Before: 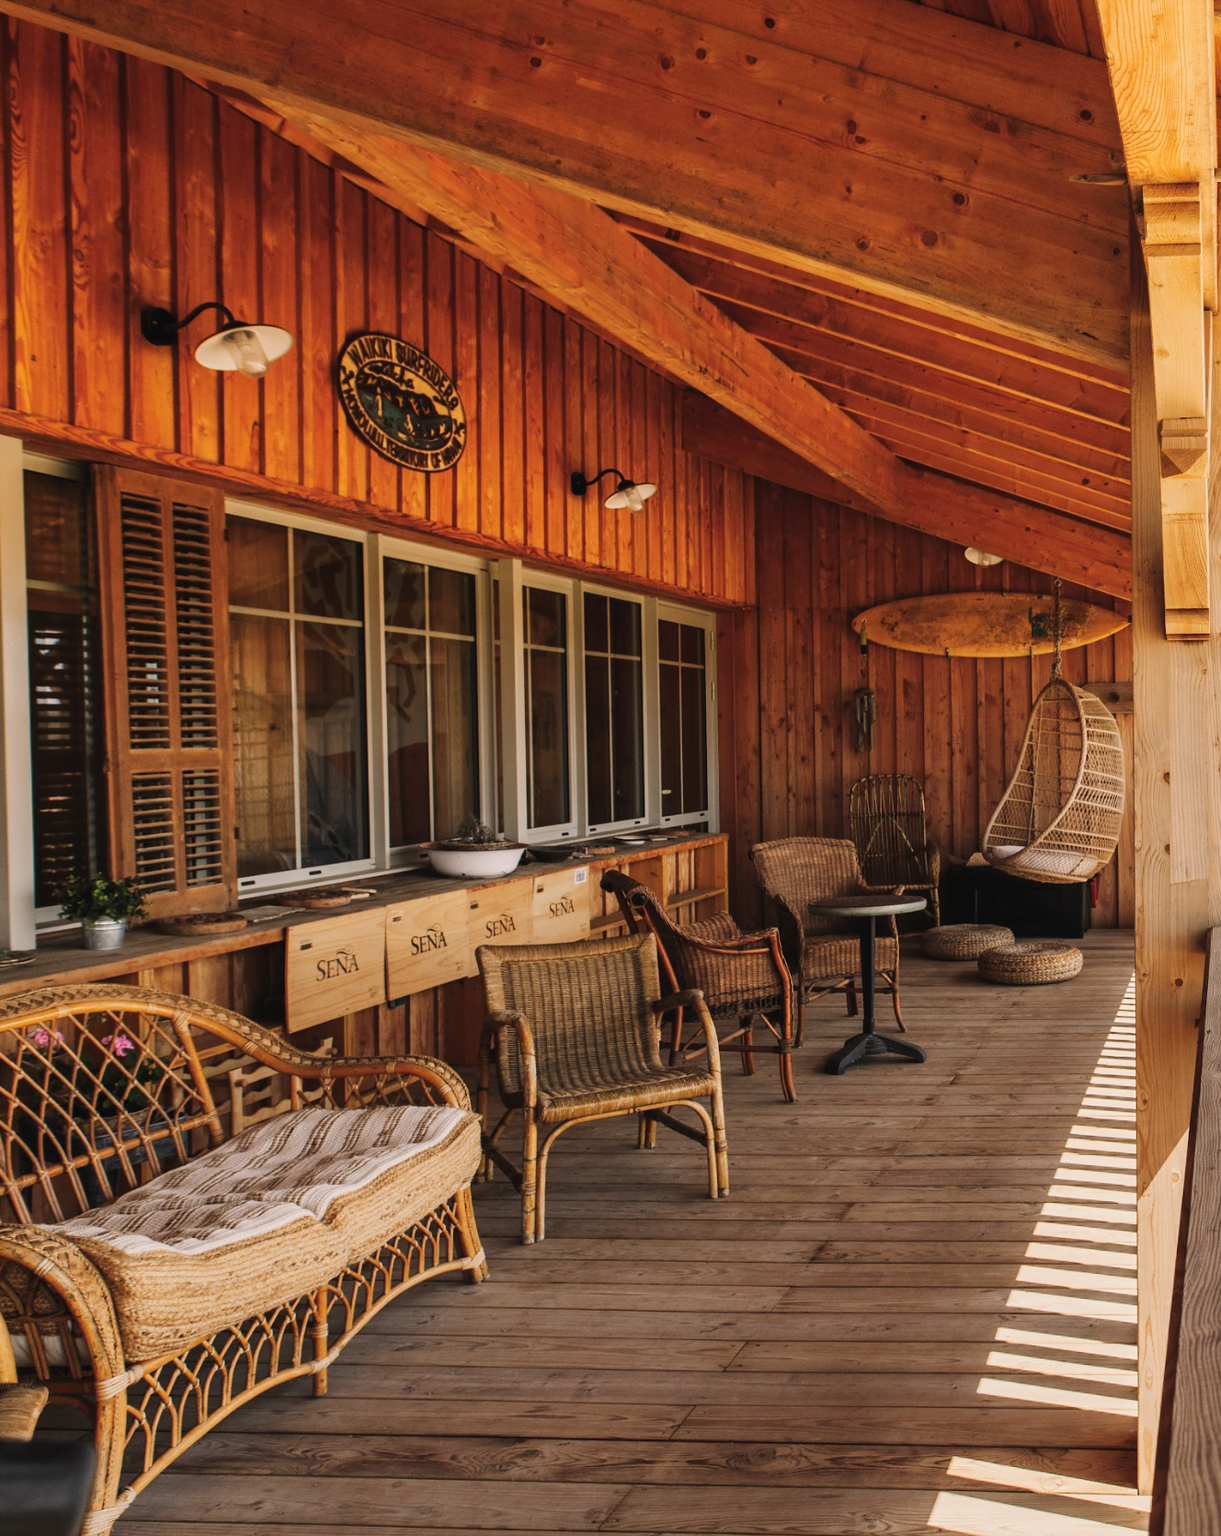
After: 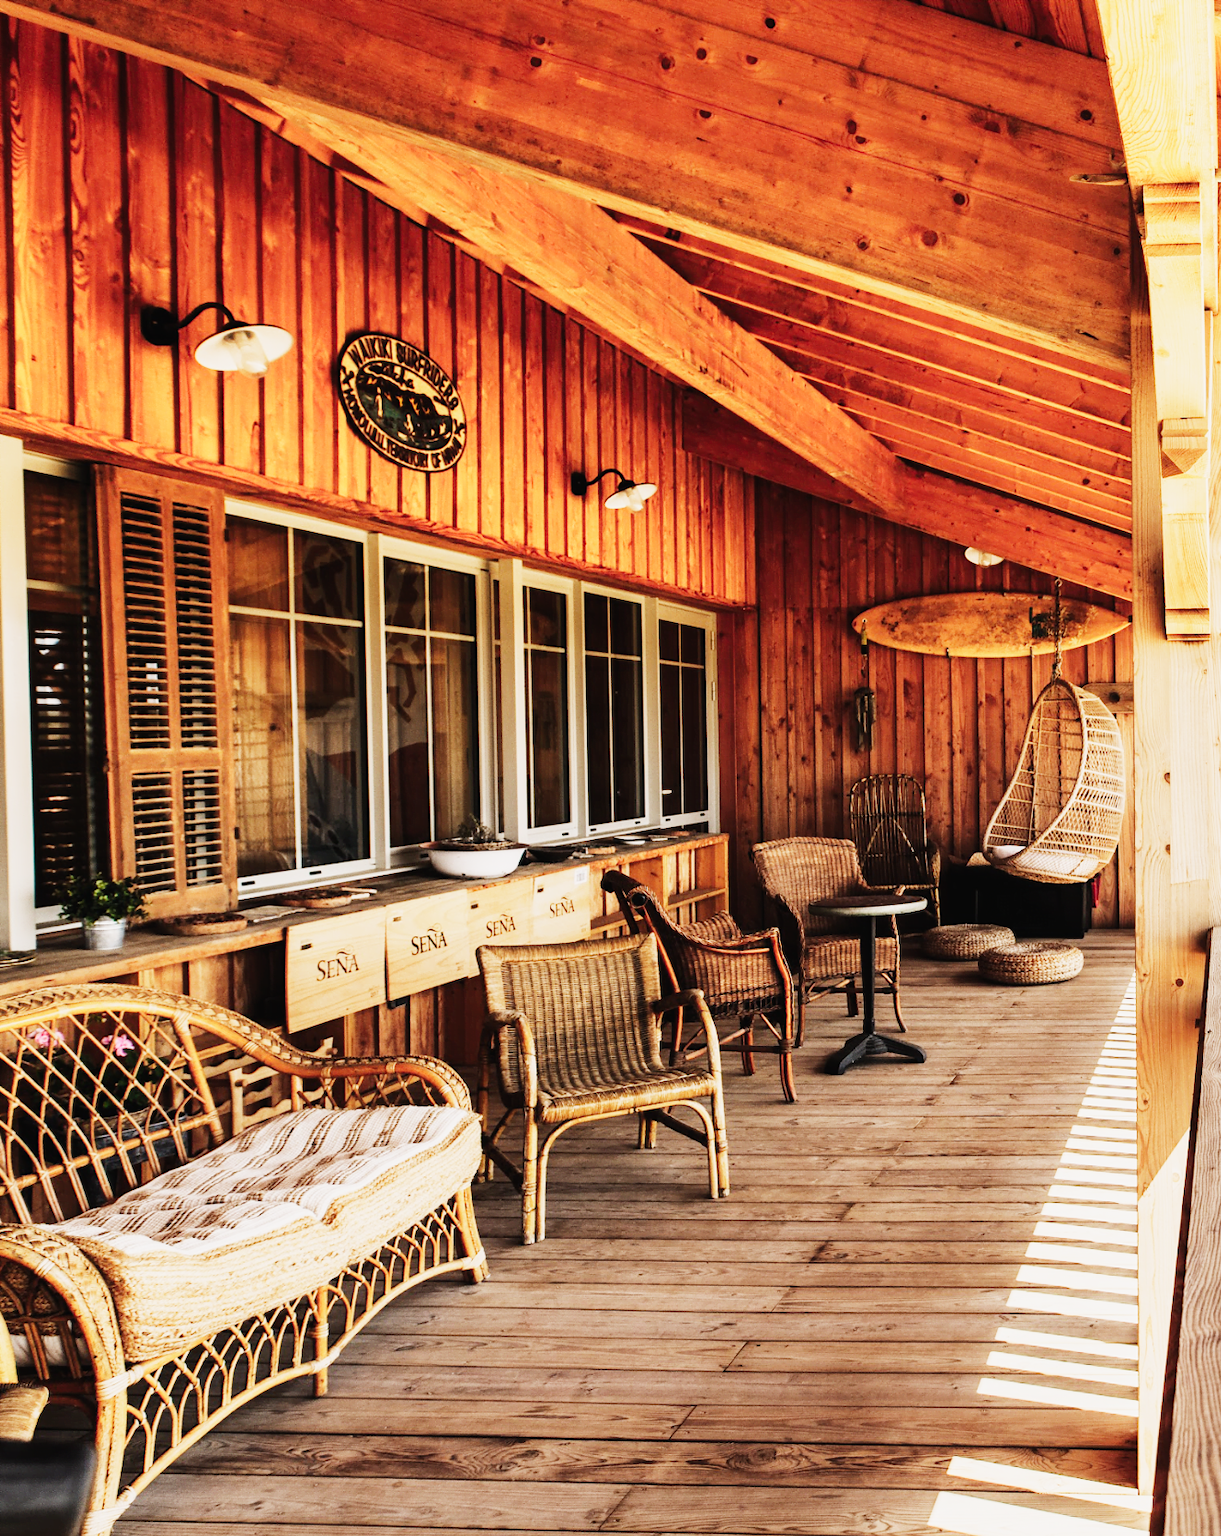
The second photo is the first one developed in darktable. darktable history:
tone equalizer: -8 EV -0.417 EV, -7 EV -0.389 EV, -6 EV -0.333 EV, -5 EV -0.222 EV, -3 EV 0.222 EV, -2 EV 0.333 EV, -1 EV 0.389 EV, +0 EV 0.417 EV, edges refinement/feathering 500, mask exposure compensation -1.25 EV, preserve details no
sigmoid: contrast 1.81, skew -0.21, preserve hue 0%, red attenuation 0.1, red rotation 0.035, green attenuation 0.1, green rotation -0.017, blue attenuation 0.15, blue rotation -0.052, base primaries Rec2020
exposure: black level correction -0.005, exposure 1.002 EV, compensate highlight preservation false
